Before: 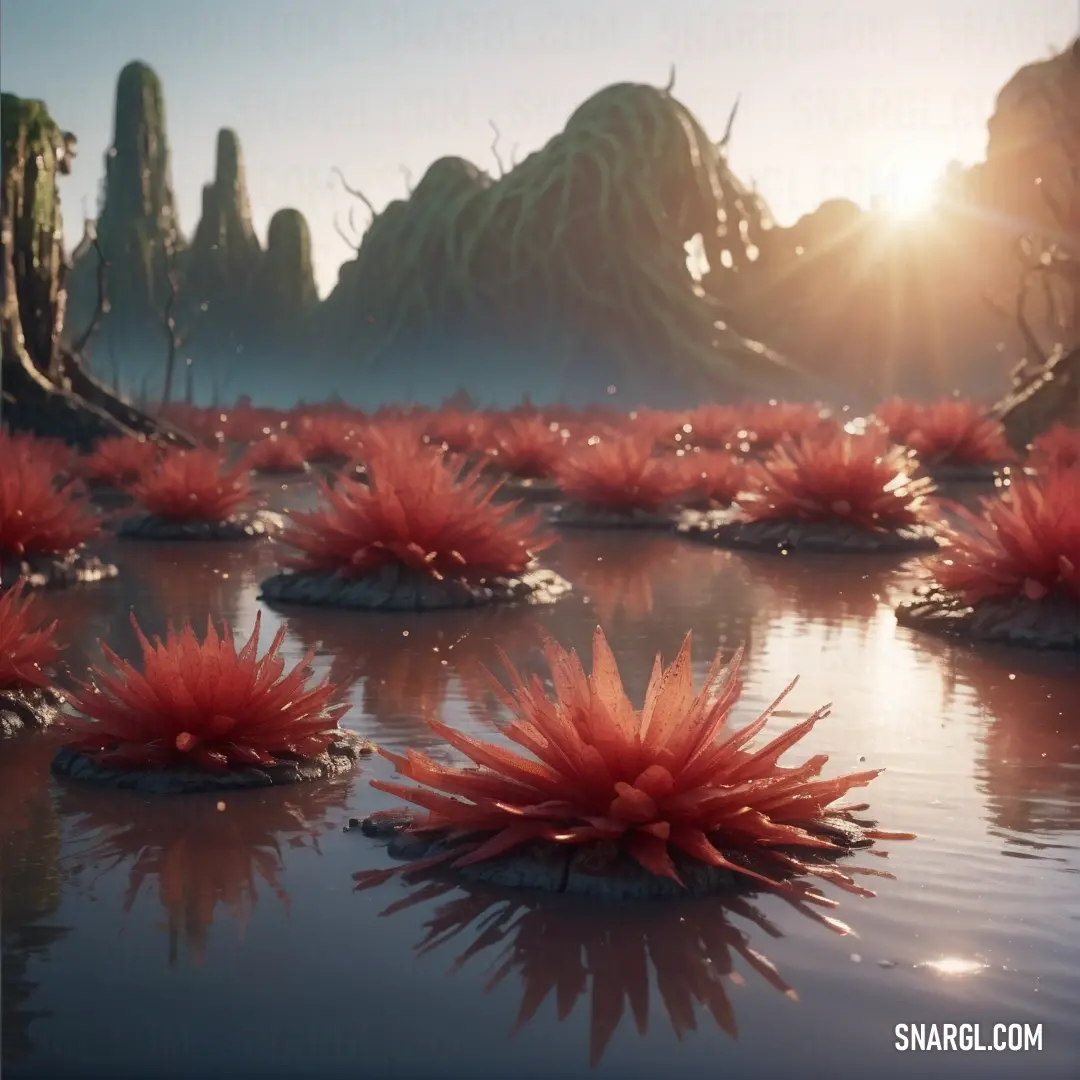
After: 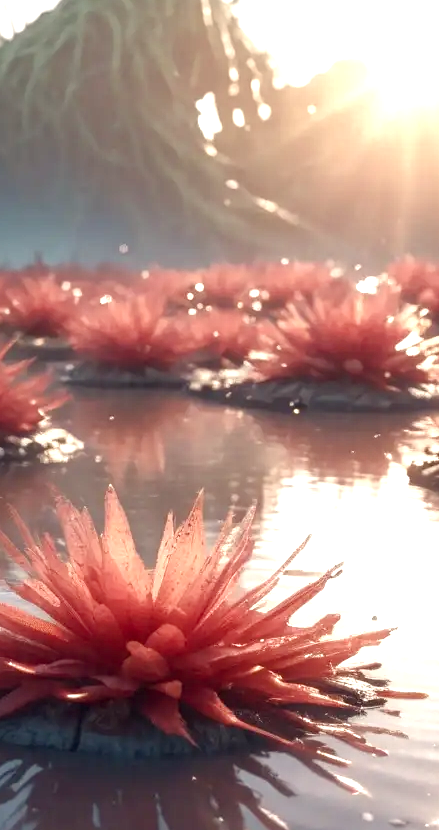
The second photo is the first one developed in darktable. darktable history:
local contrast: on, module defaults
crop: left 45.273%, top 13.115%, right 14.029%, bottom 10.027%
exposure: black level correction 0, exposure 0.951 EV, compensate highlight preservation false
color correction: highlights a* 0.434, highlights b* 2.66, shadows a* -1.34, shadows b* -4.63
color balance rgb: linear chroma grading › global chroma -14.95%, perceptual saturation grading › global saturation 0.964%, perceptual saturation grading › highlights -18.799%, perceptual saturation grading › mid-tones 6.892%, perceptual saturation grading › shadows 27.928%
